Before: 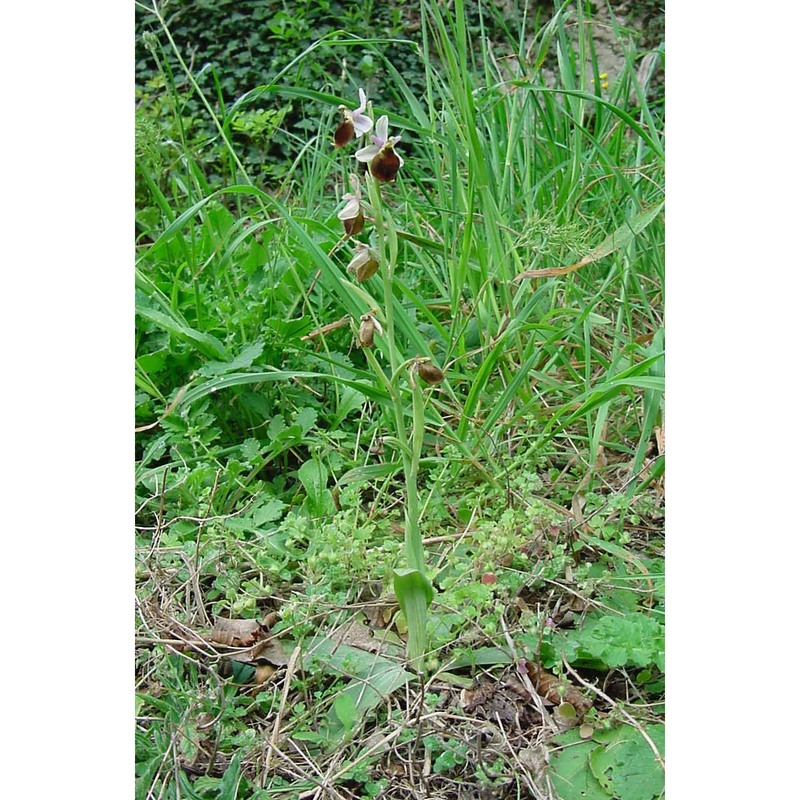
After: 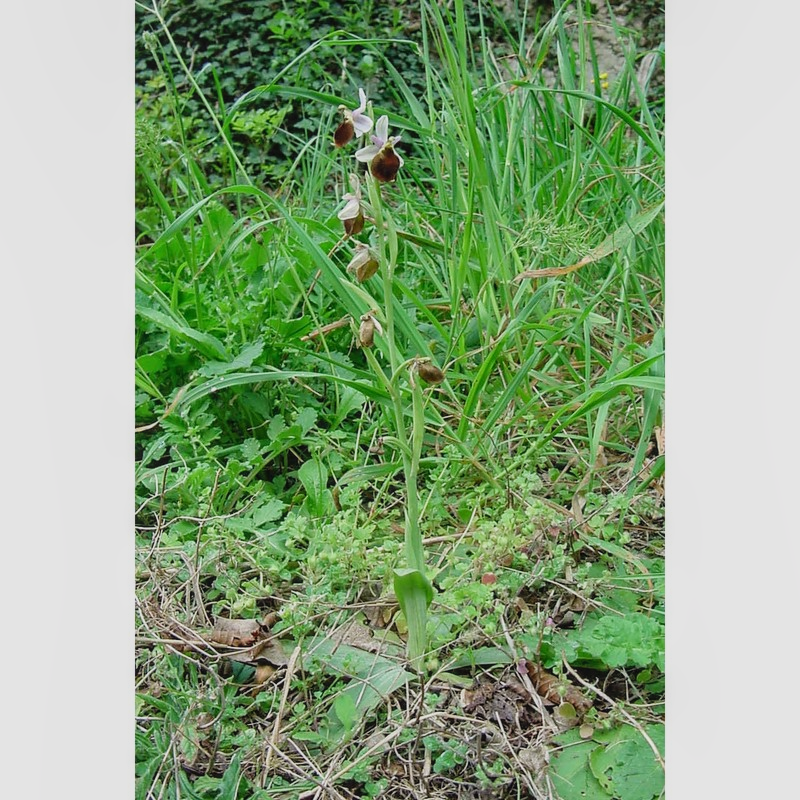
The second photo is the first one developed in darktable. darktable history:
filmic rgb: black relative exposure -14.19 EV, white relative exposure 3.39 EV, hardness 7.89, preserve chrominance max RGB
local contrast: detail 110%
